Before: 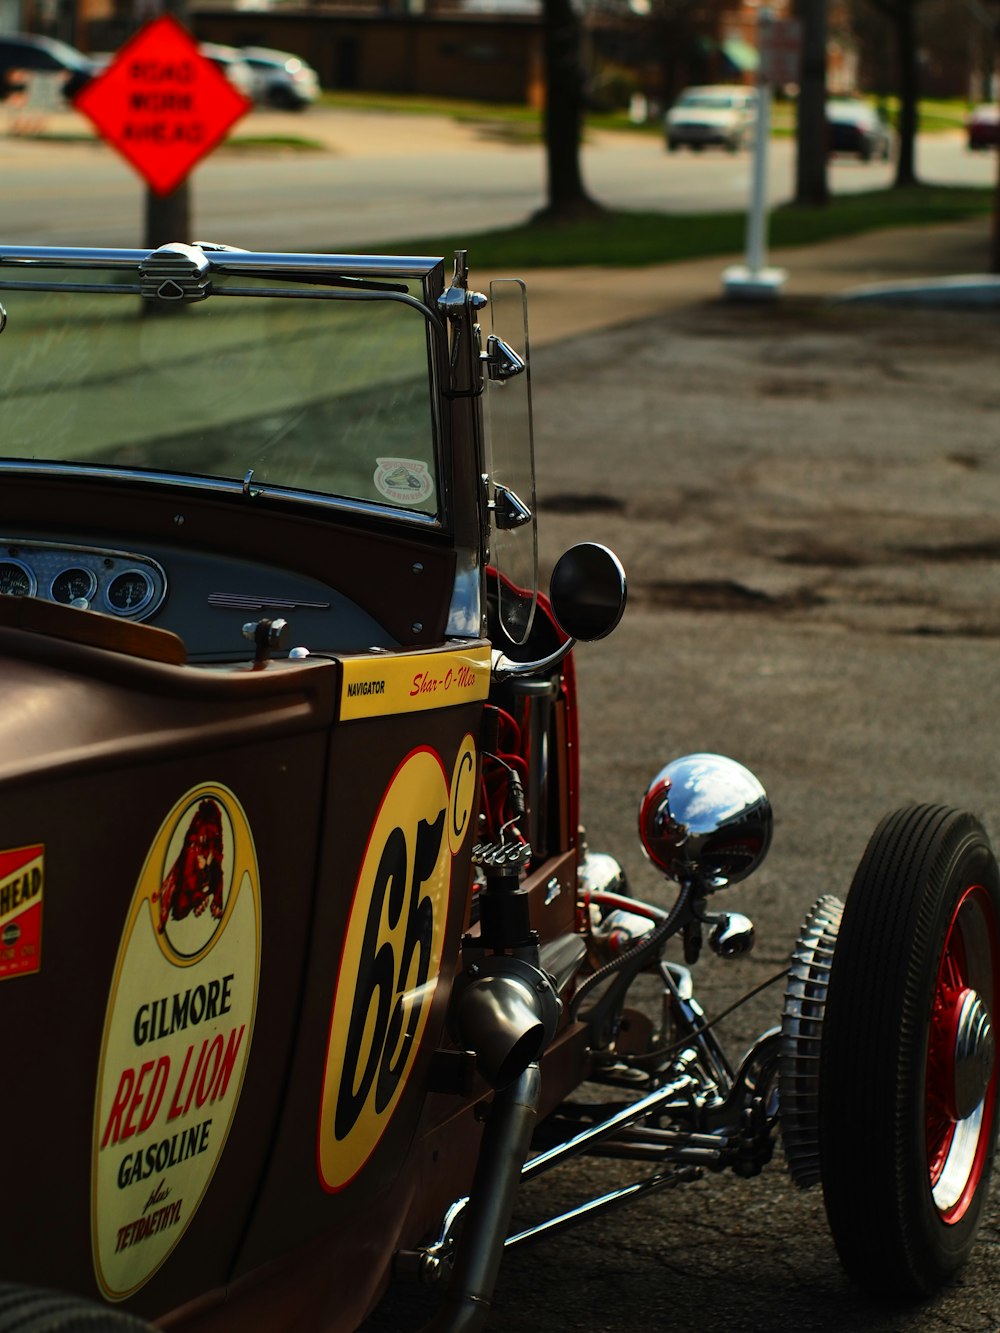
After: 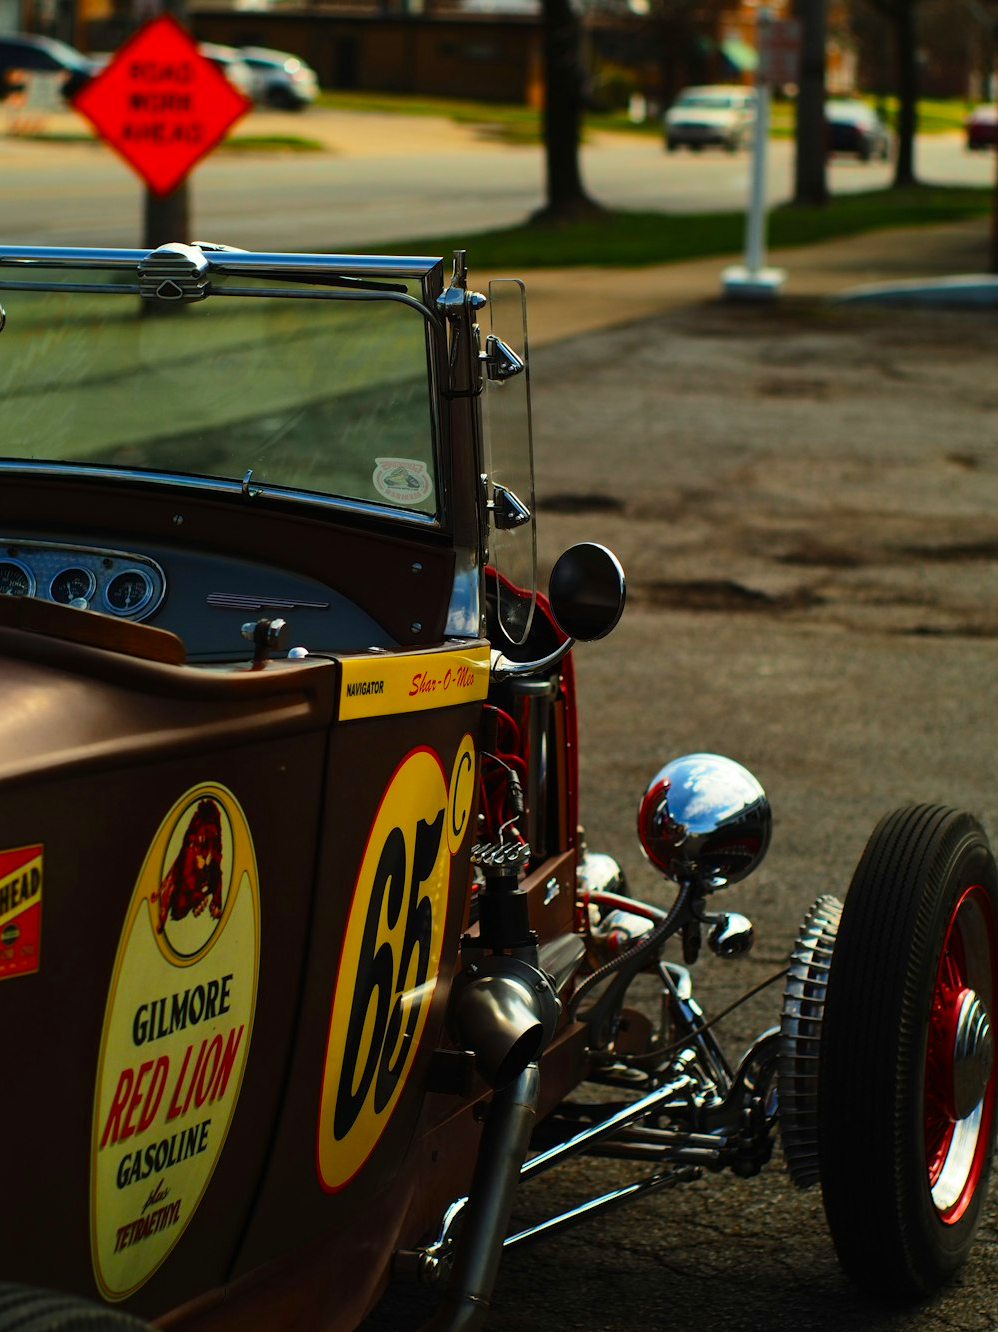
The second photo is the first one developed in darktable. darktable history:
color balance rgb: perceptual saturation grading › global saturation 20%, global vibrance 20%
crop and rotate: left 0.126%
